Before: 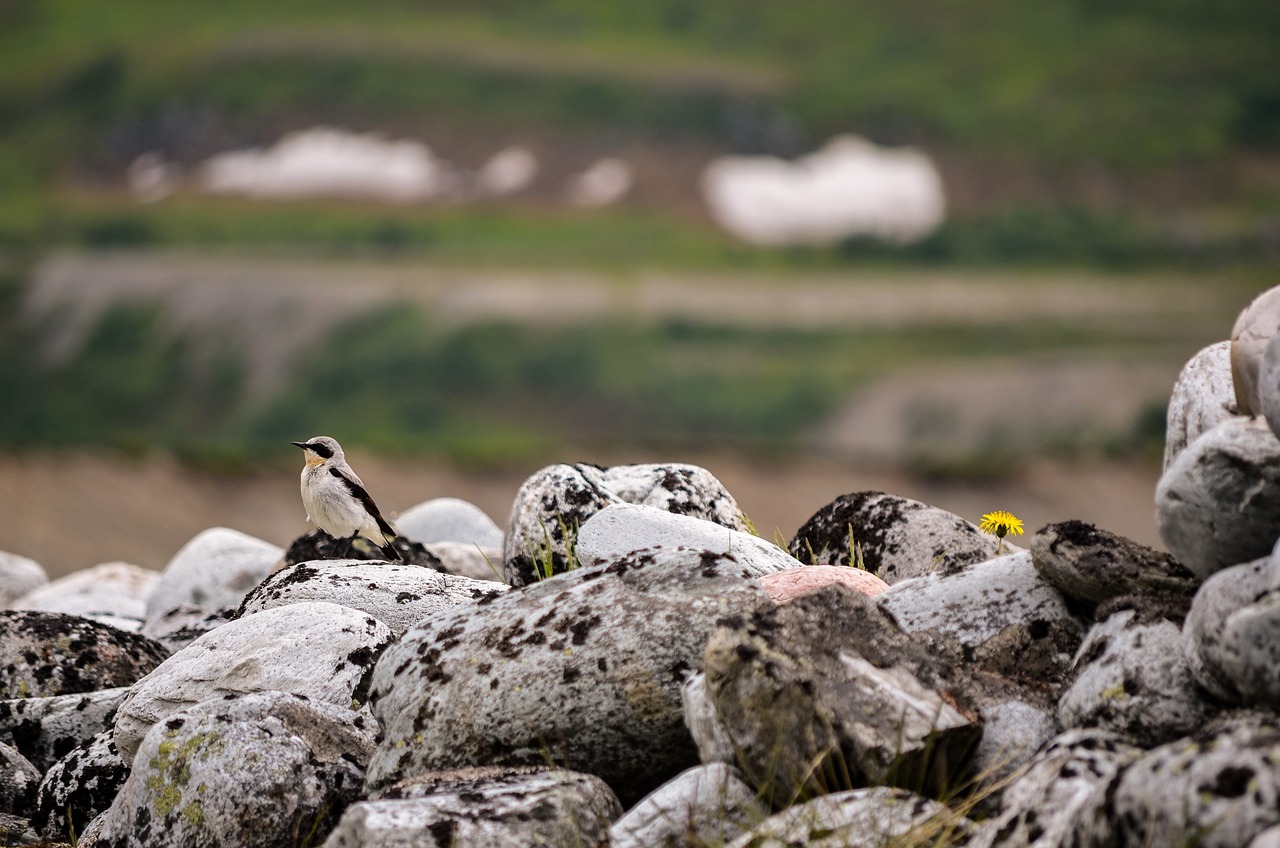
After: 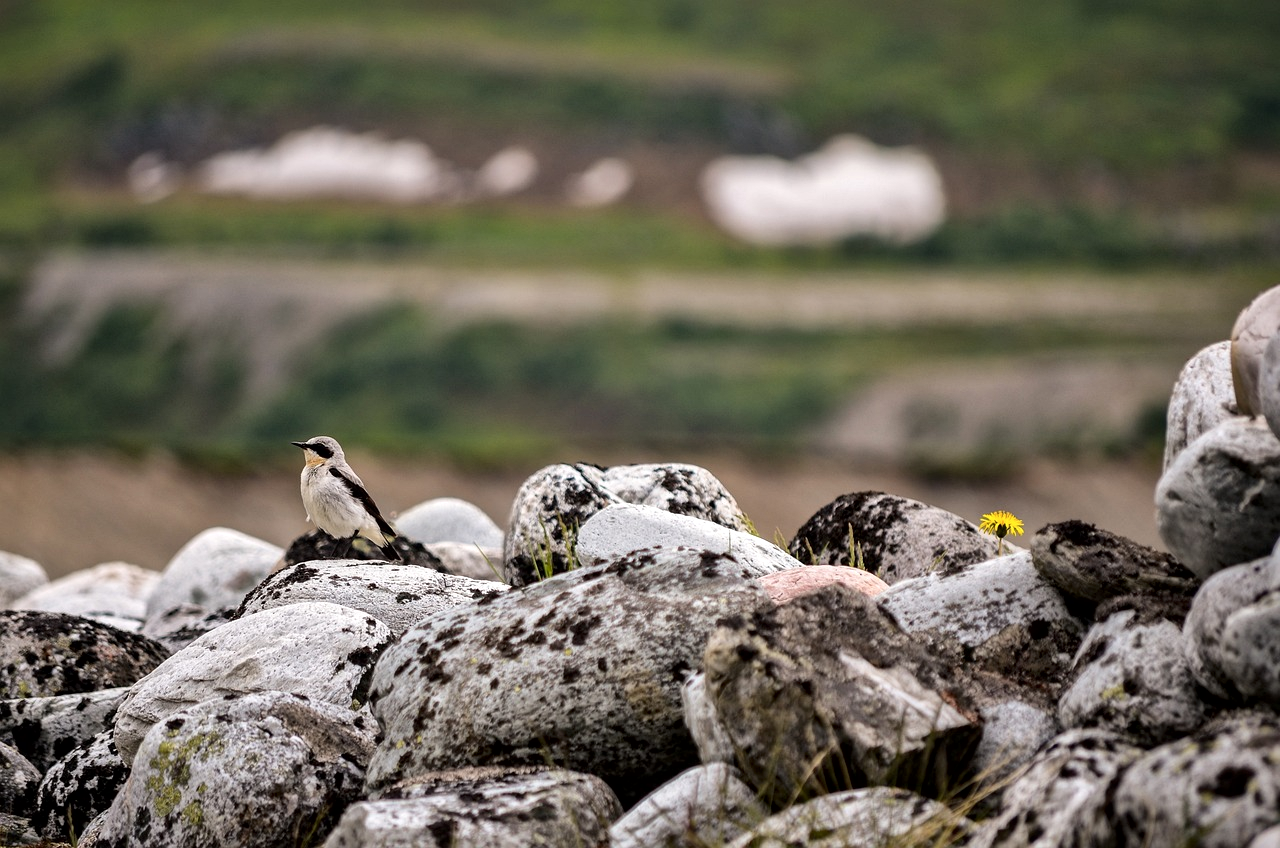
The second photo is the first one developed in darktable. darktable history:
local contrast: mode bilateral grid, contrast 20, coarseness 21, detail 150%, midtone range 0.2
